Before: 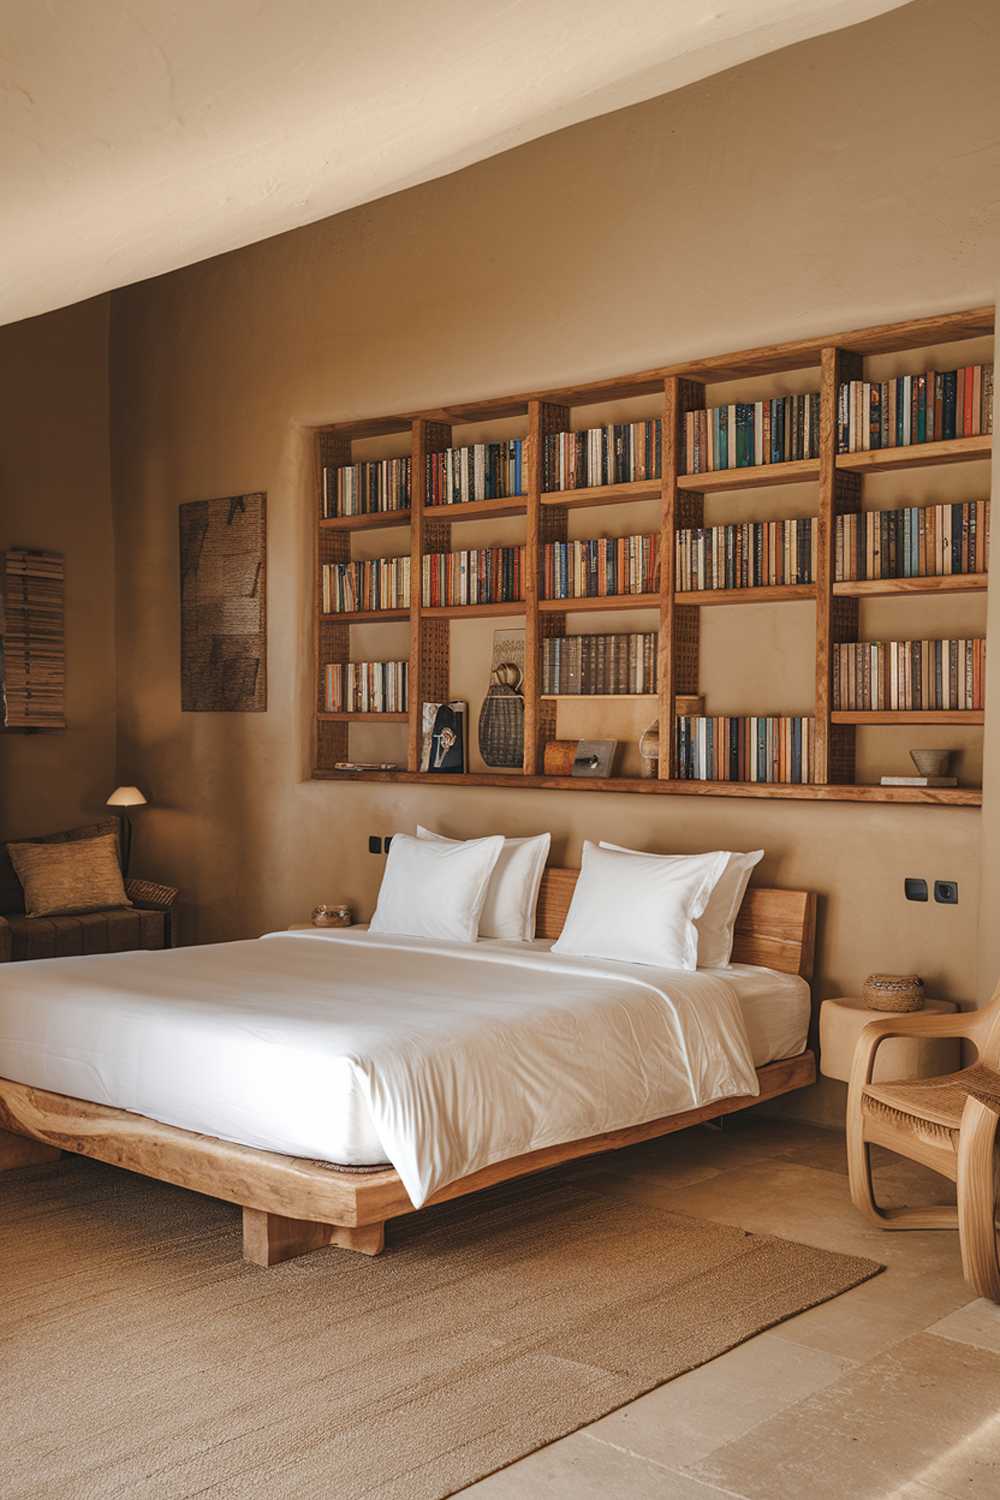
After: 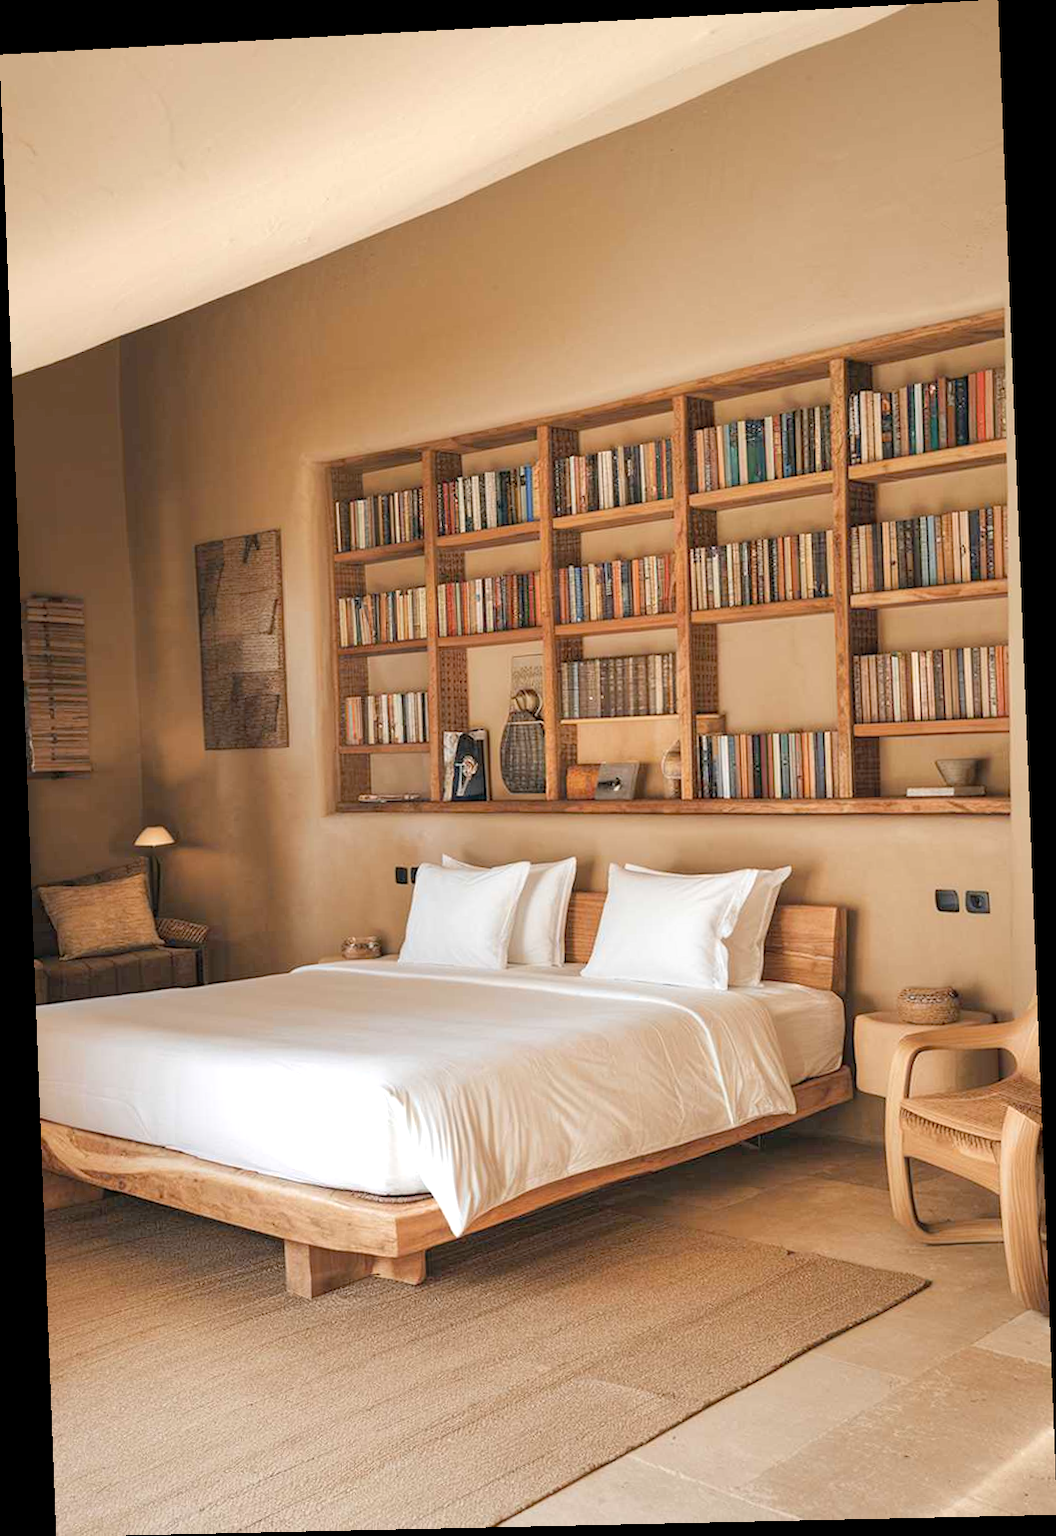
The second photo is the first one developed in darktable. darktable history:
exposure: black level correction 0.005, exposure 0.286 EV, compensate highlight preservation false
contrast brightness saturation: brightness 0.15
rotate and perspective: rotation -2.22°, lens shift (horizontal) -0.022, automatic cropping off
